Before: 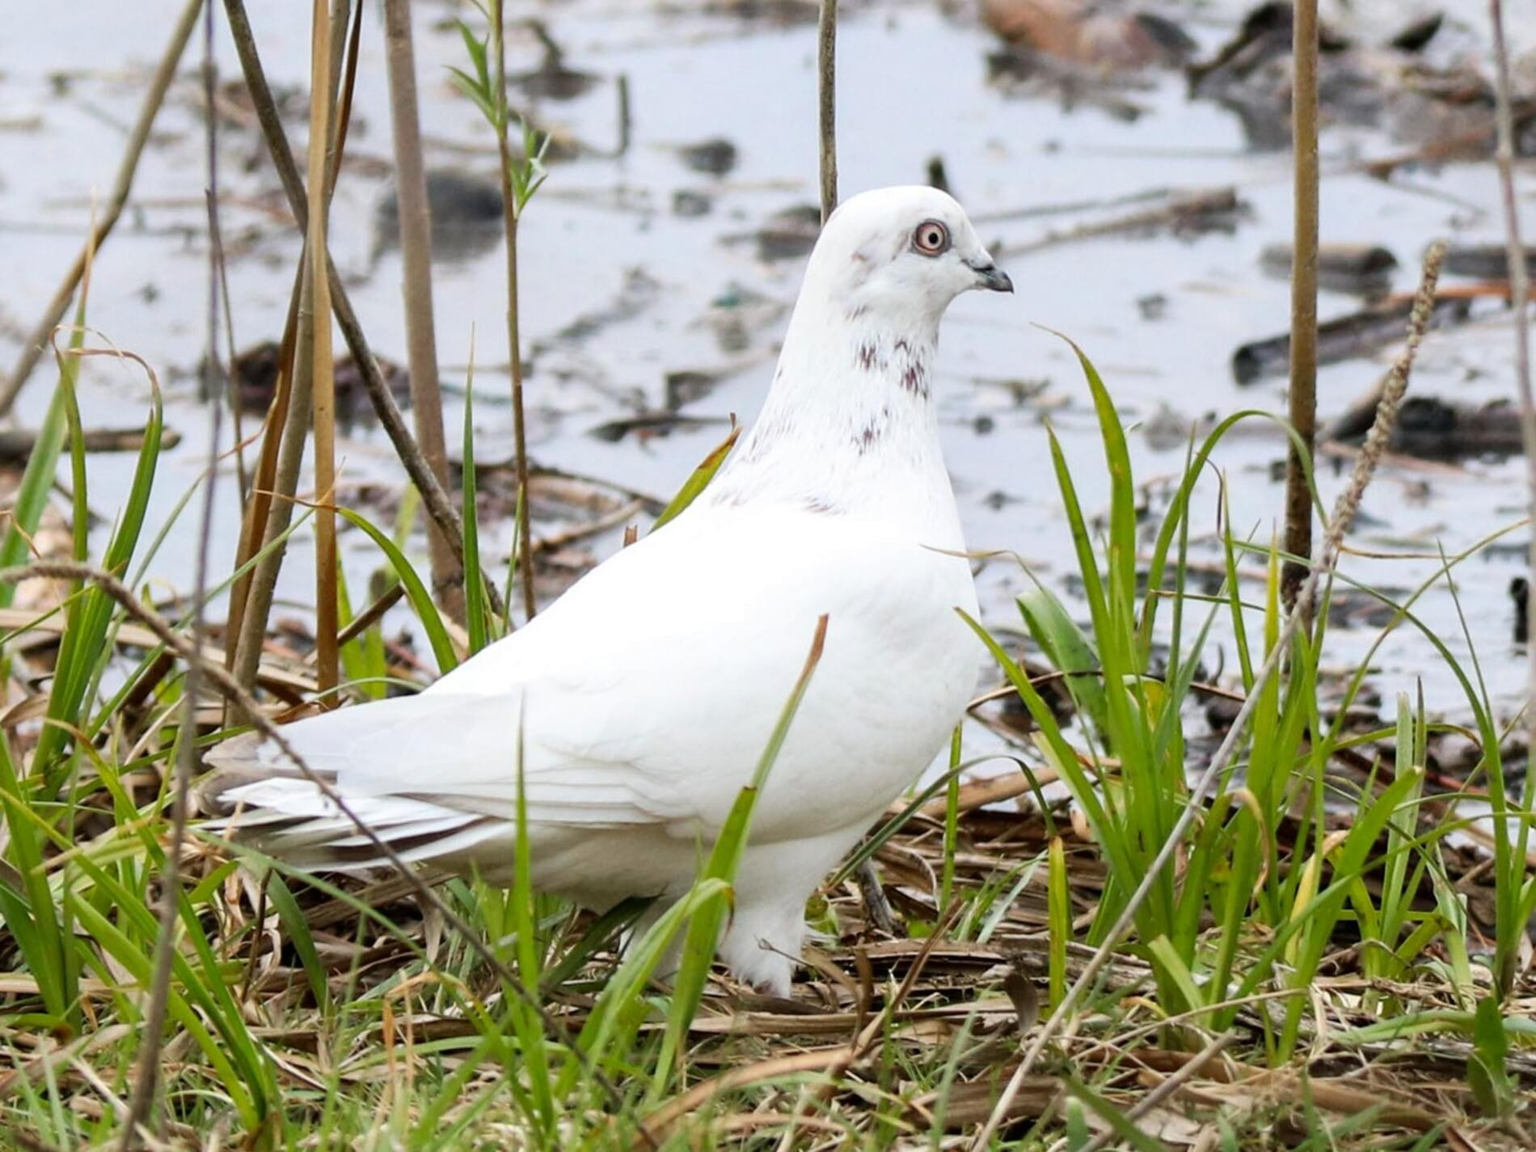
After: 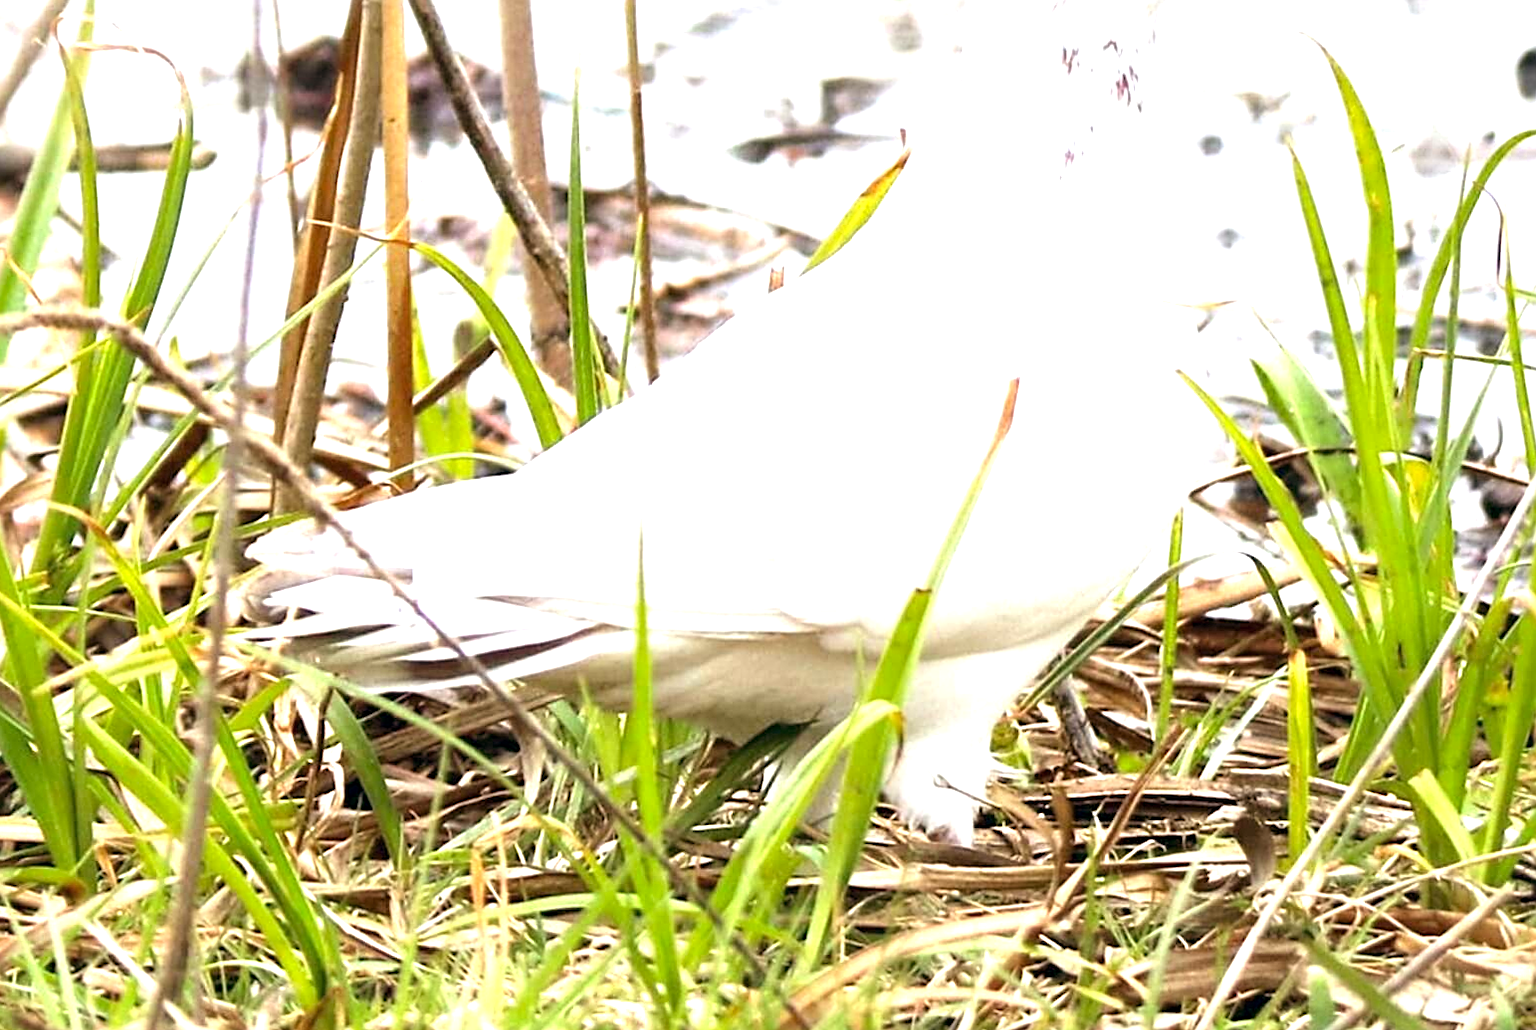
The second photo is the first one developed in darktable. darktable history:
color balance: lift [0.998, 0.998, 1.001, 1.002], gamma [0.995, 1.025, 0.992, 0.975], gain [0.995, 1.02, 0.997, 0.98]
crop: top 26.531%, right 17.959%
rotate and perspective: rotation 0.174°, lens shift (vertical) 0.013, lens shift (horizontal) 0.019, shear 0.001, automatic cropping original format, crop left 0.007, crop right 0.991, crop top 0.016, crop bottom 0.997
exposure: black level correction 0, exposure 1.45 EV, compensate exposure bias true, compensate highlight preservation false
sharpen: on, module defaults
